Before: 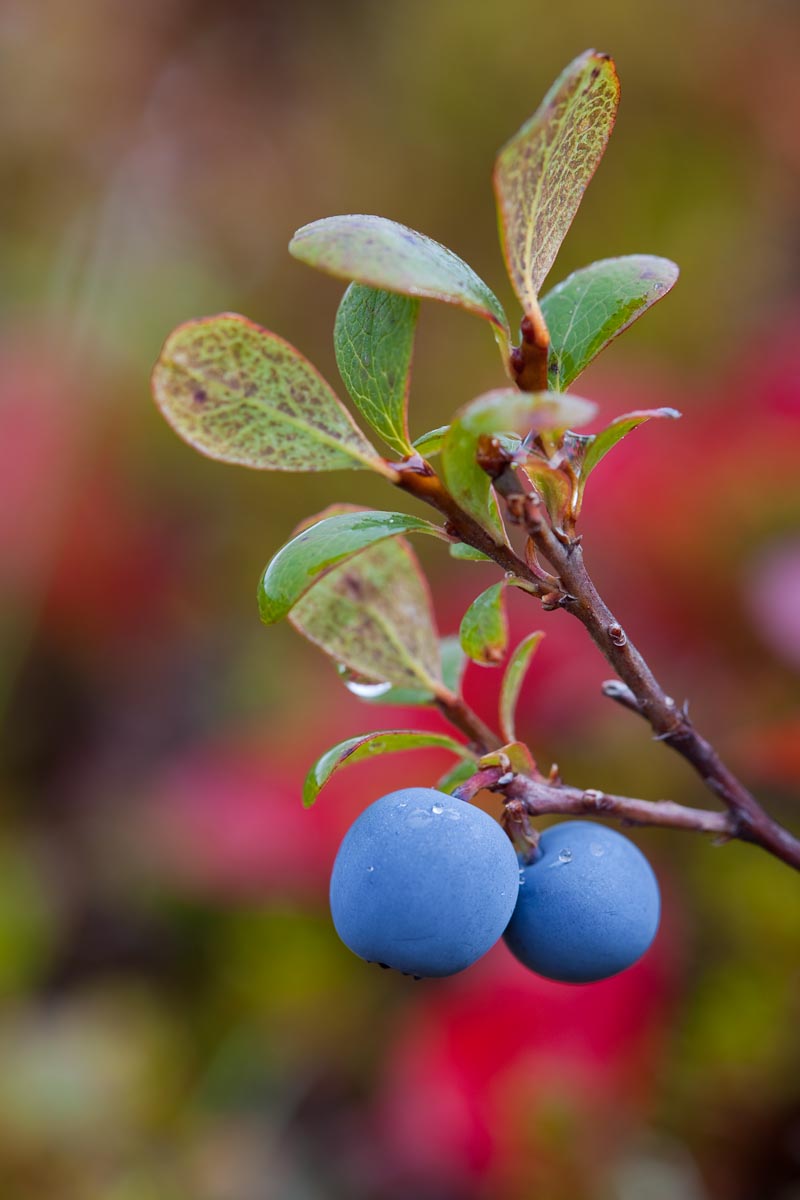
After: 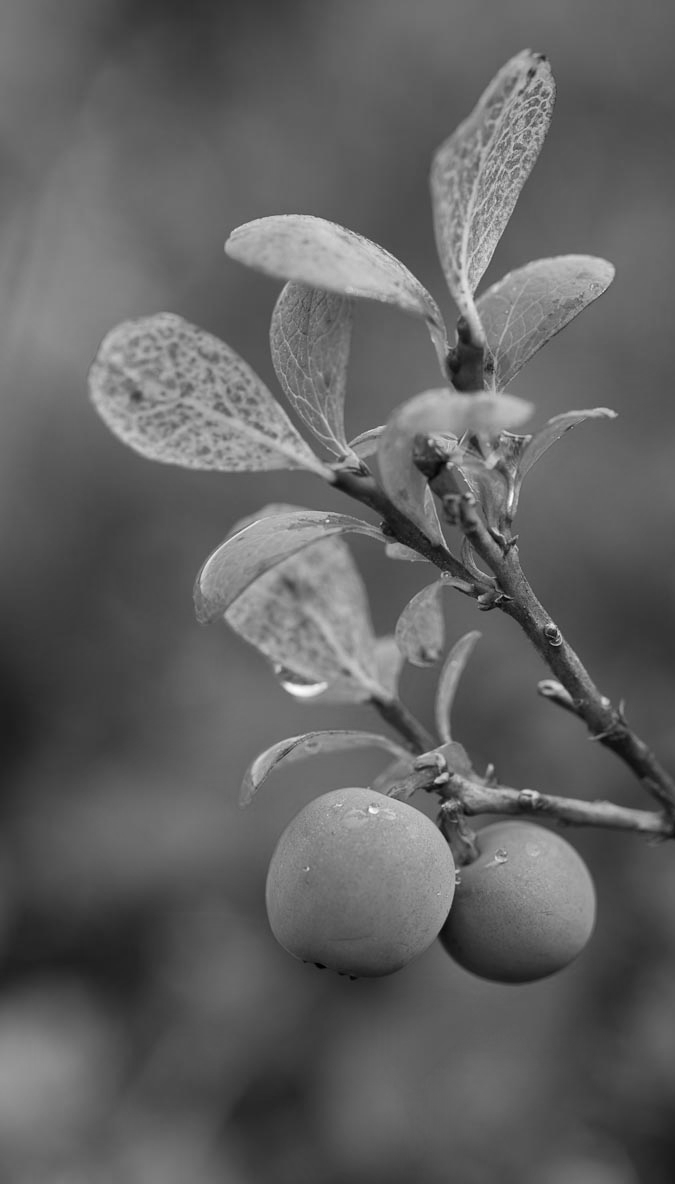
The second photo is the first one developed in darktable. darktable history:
crop: left 8.026%, right 7.374%
monochrome: a 1.94, b -0.638
